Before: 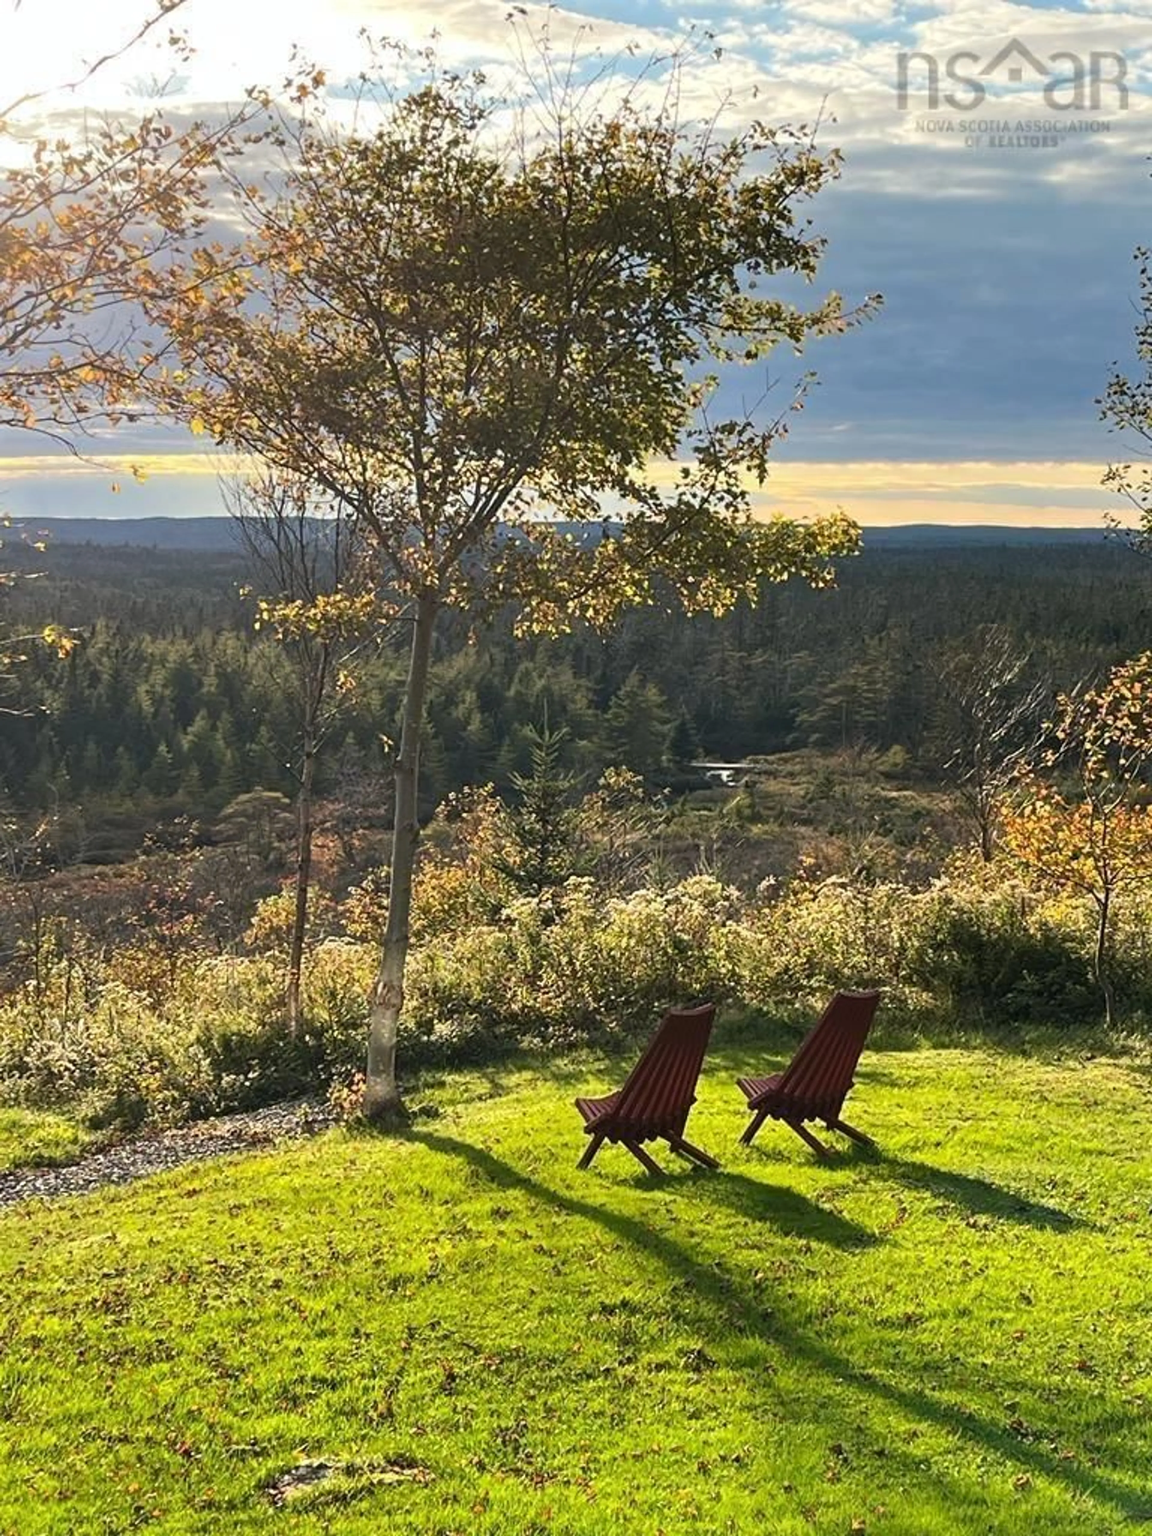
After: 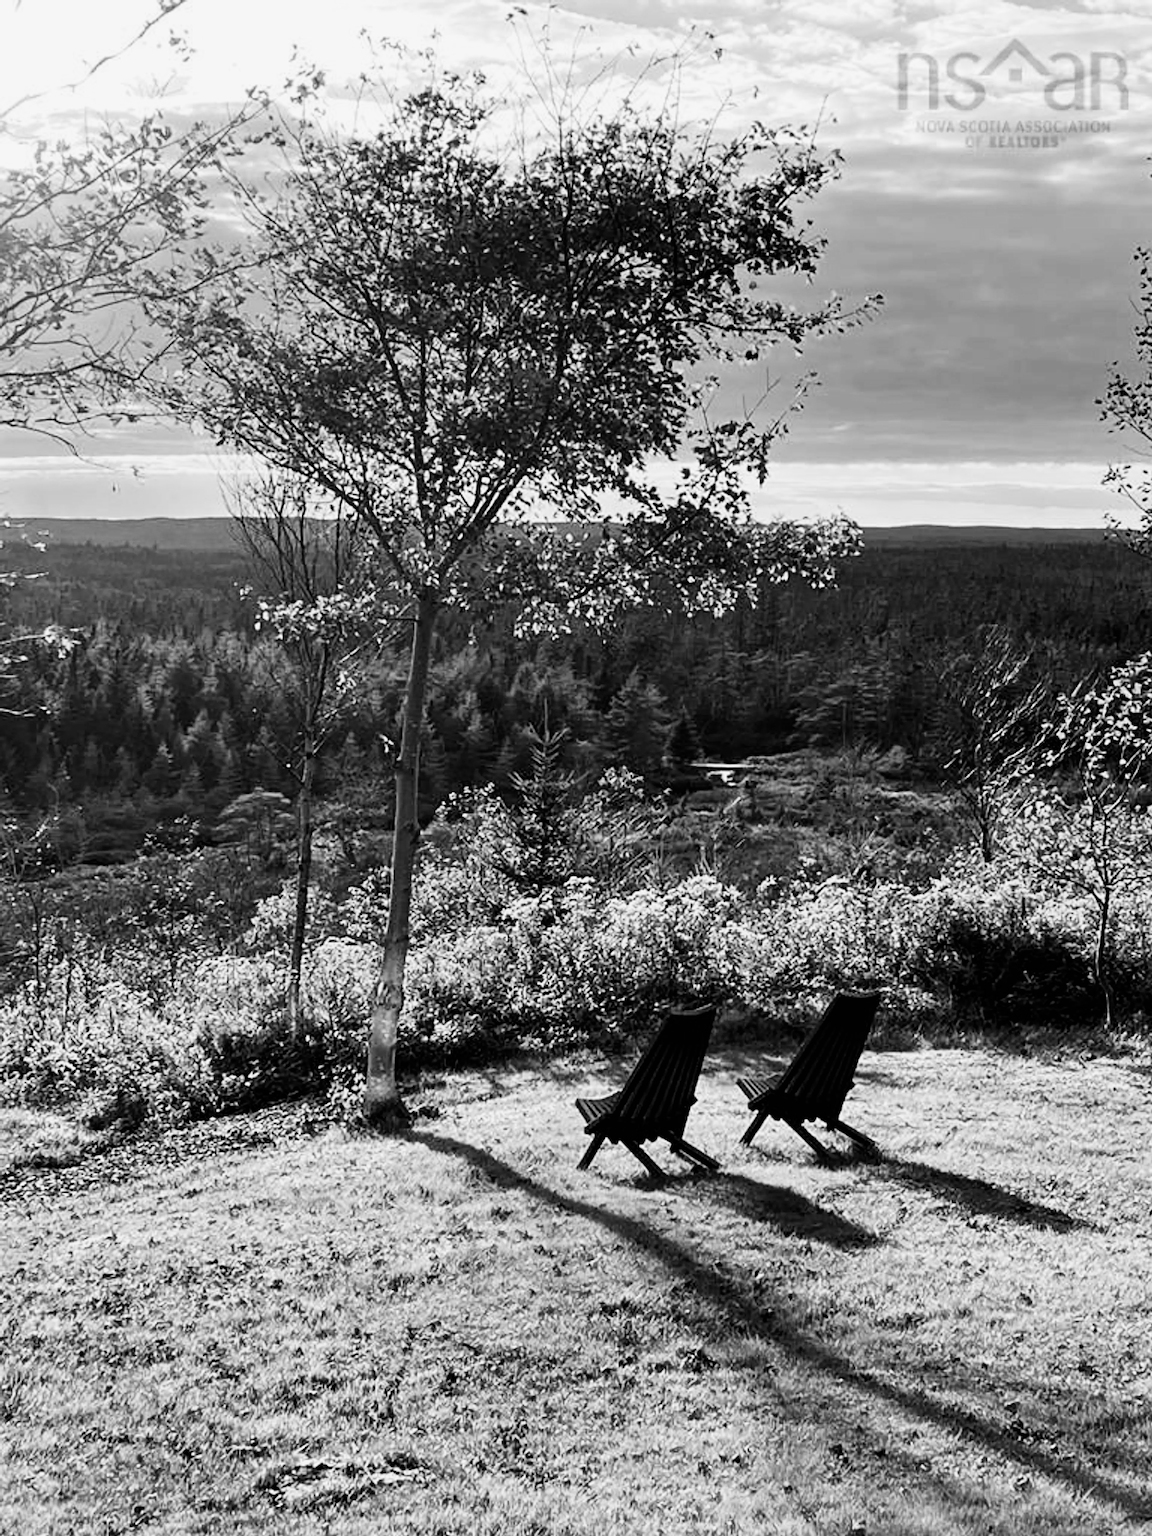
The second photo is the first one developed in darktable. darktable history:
sharpen: radius 2.213, amount 0.382, threshold 0.222
filmic rgb: black relative exposure -5.01 EV, white relative exposure 3.49 EV, hardness 3.18, contrast 1.191, highlights saturation mix -49.9%, add noise in highlights 0.002, preserve chrominance no, color science v3 (2019), use custom middle-gray values true, iterations of high-quality reconstruction 0, contrast in highlights soft
color balance rgb: power › hue 169.67°, highlights gain › luminance 16.38%, highlights gain › chroma 2.878%, highlights gain › hue 259.98°, perceptual saturation grading › global saturation 40.633%, perceptual saturation grading › highlights -50.171%, perceptual saturation grading › shadows 30.962%, perceptual brilliance grading › highlights 10.552%, perceptual brilliance grading › shadows -11.261%, global vibrance 20%
